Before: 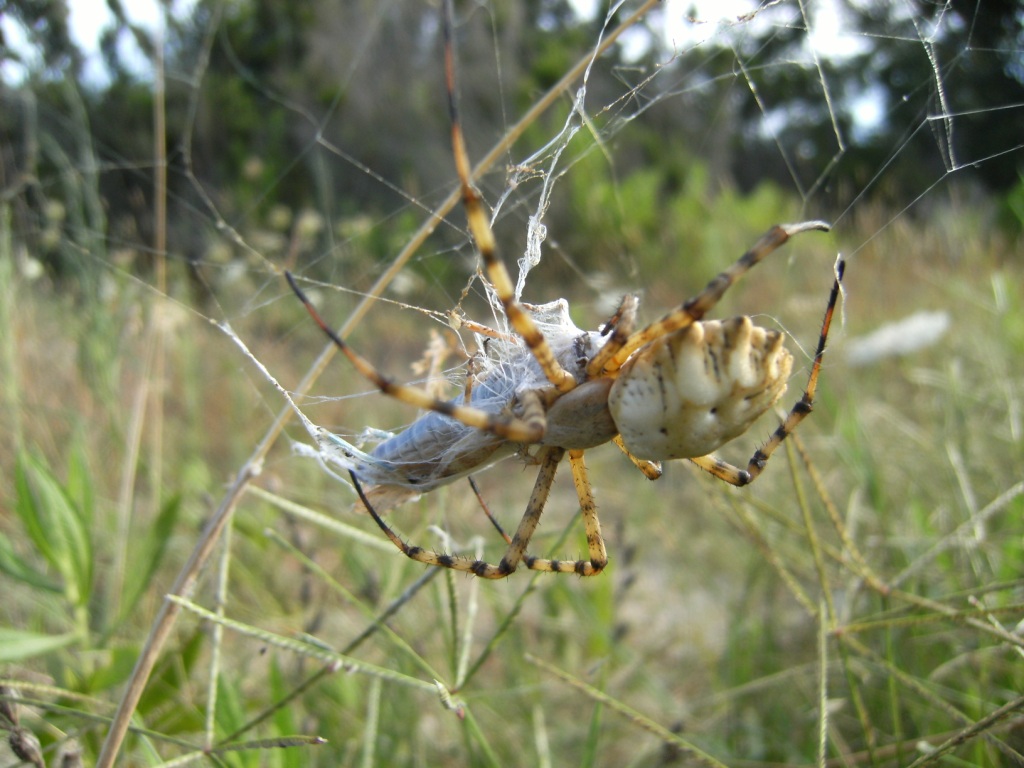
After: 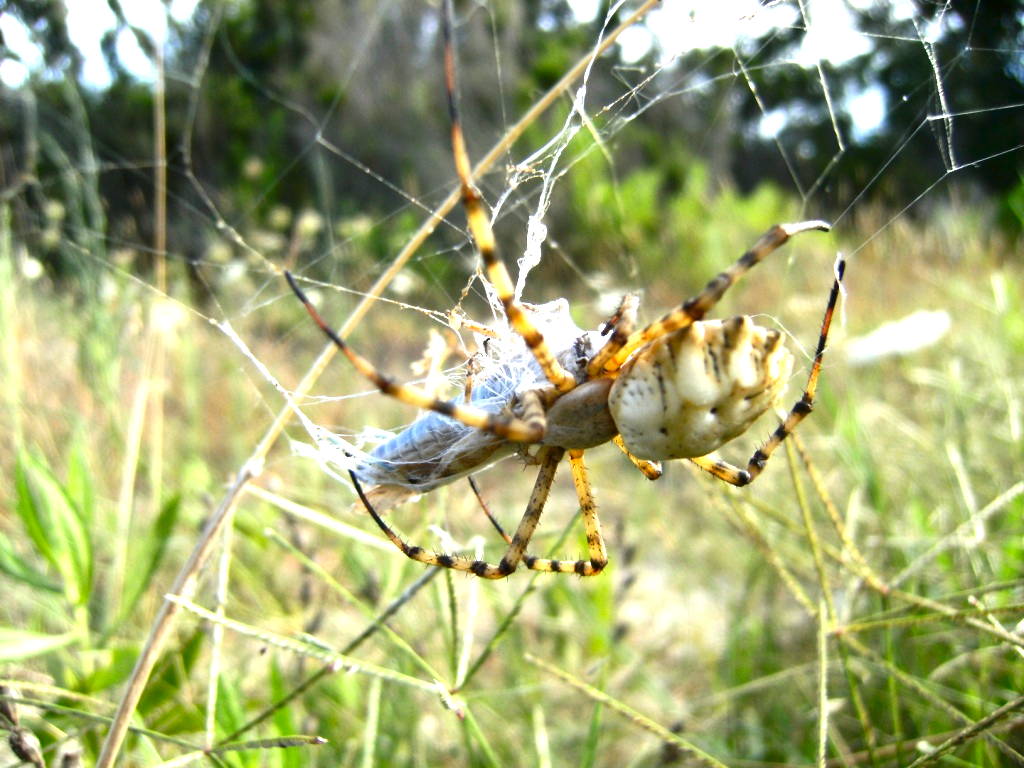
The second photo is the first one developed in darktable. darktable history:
contrast brightness saturation: contrast 0.131, brightness -0.236, saturation 0.149
exposure: black level correction 0, exposure 1.199 EV, compensate exposure bias true, compensate highlight preservation false
